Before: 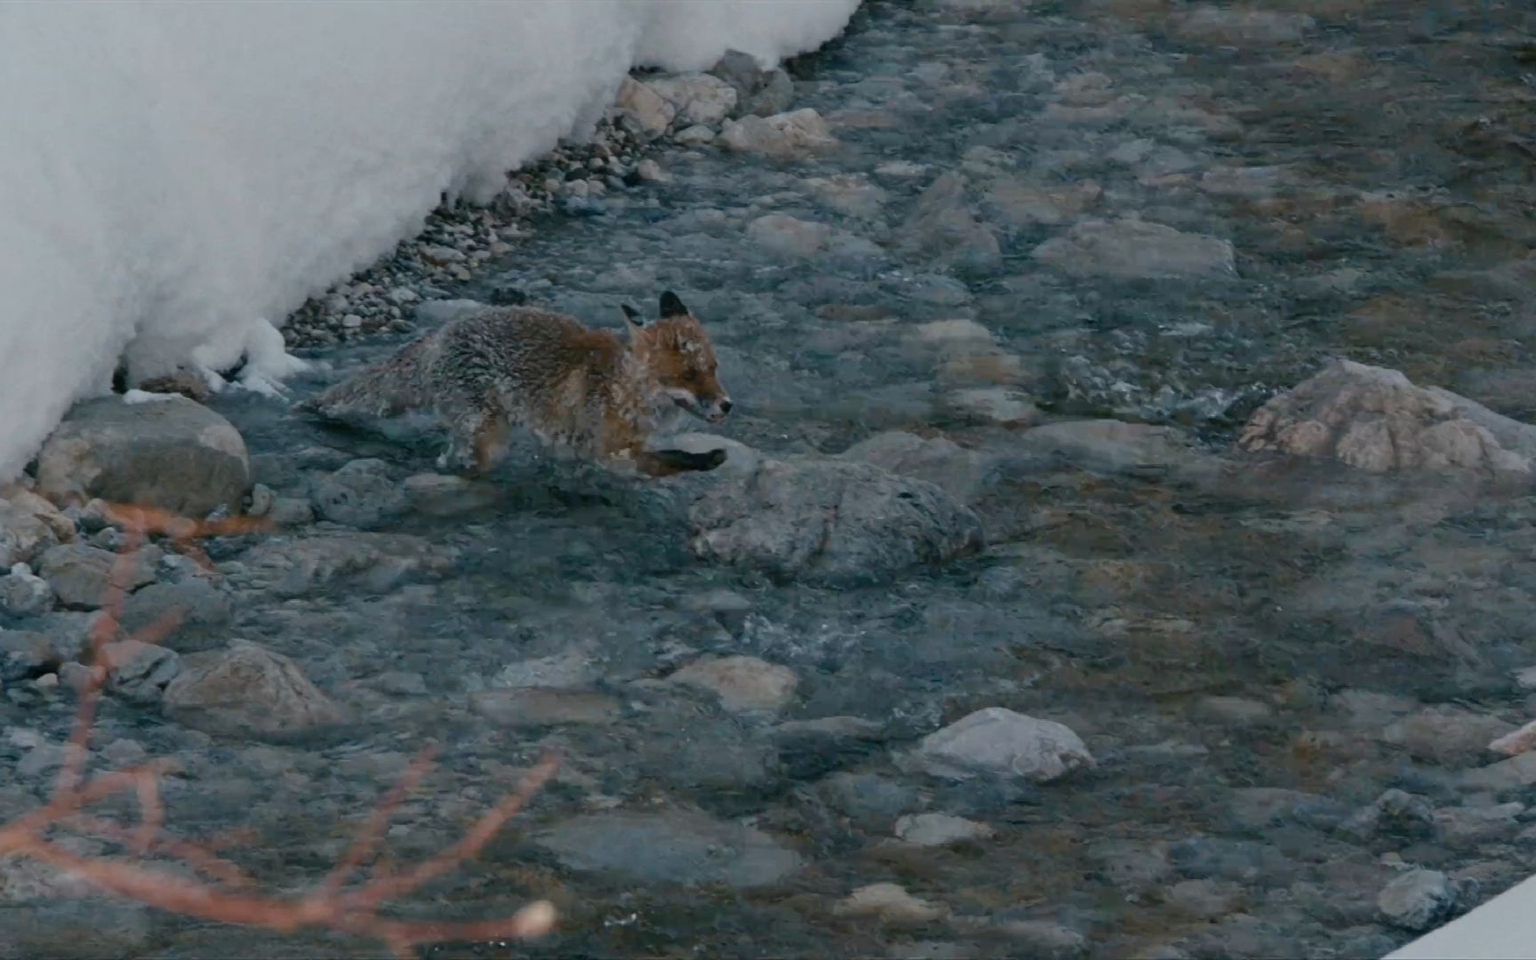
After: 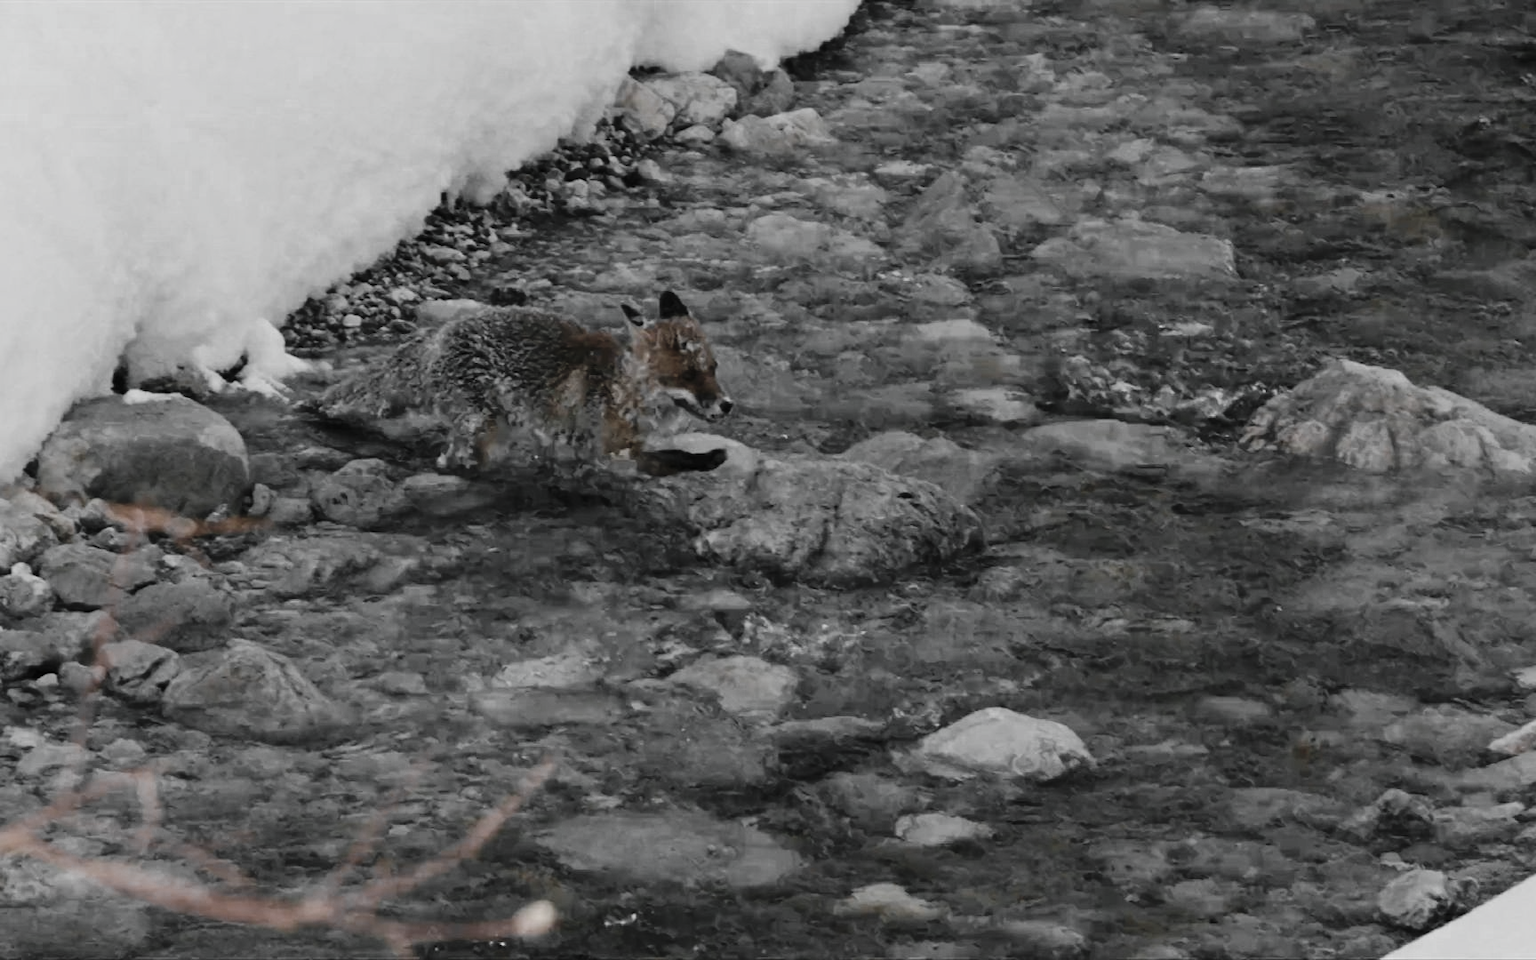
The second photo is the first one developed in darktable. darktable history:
color zones: curves: ch0 [(0, 0.613) (0.01, 0.613) (0.245, 0.448) (0.498, 0.529) (0.642, 0.665) (0.879, 0.777) (0.99, 0.613)]; ch1 [(0, 0.035) (0.121, 0.189) (0.259, 0.197) (0.415, 0.061) (0.589, 0.022) (0.732, 0.022) (0.857, 0.026) (0.991, 0.053)]
base curve: curves: ch0 [(0, 0) (0.036, 0.025) (0.121, 0.166) (0.206, 0.329) (0.605, 0.79) (1, 1)], preserve colors none
